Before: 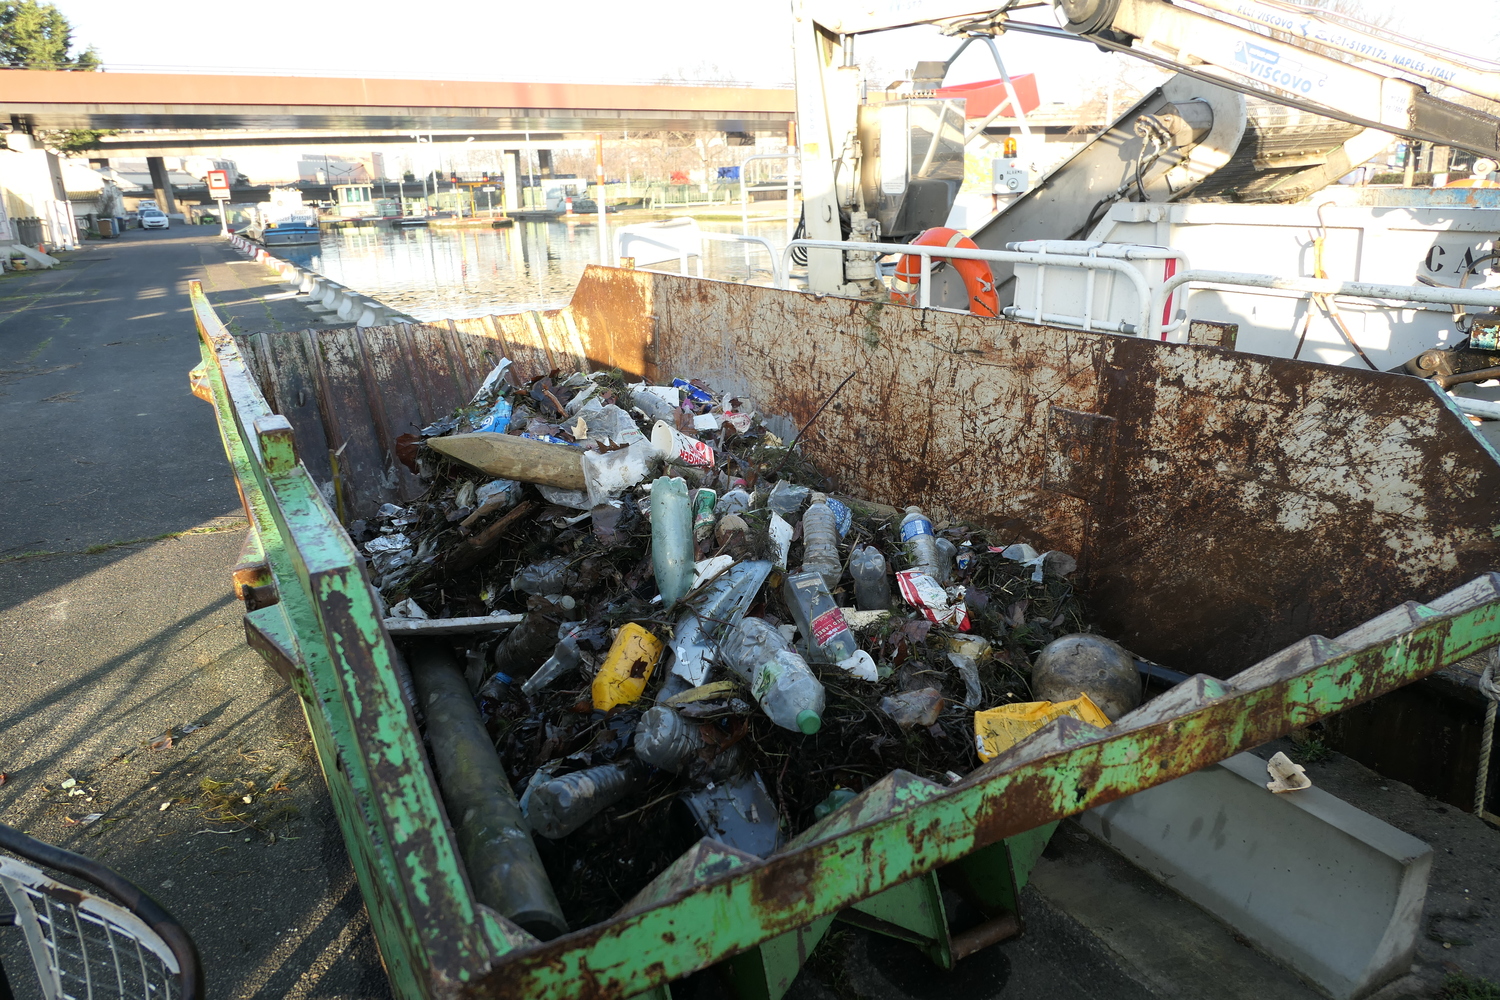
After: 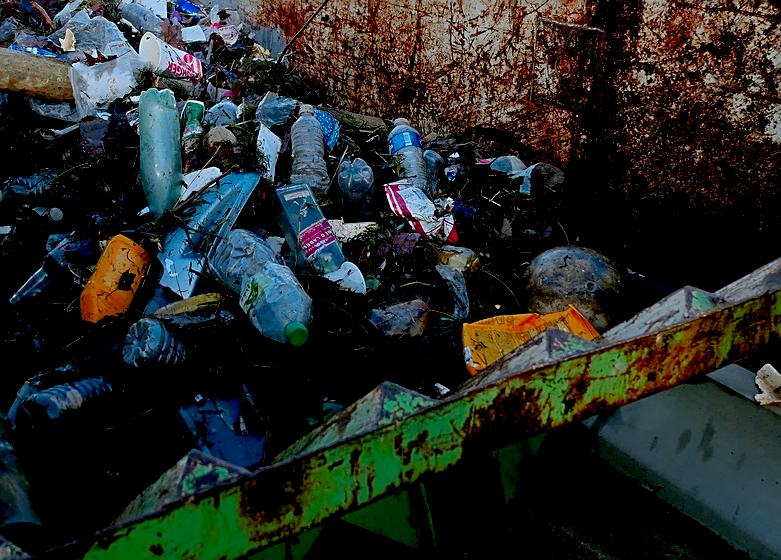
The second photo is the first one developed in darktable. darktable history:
crop: left 34.157%, top 38.852%, right 13.736%, bottom 5.139%
color calibration: illuminant as shot in camera, x 0.358, y 0.373, temperature 4628.91 K
sharpen: on, module defaults
color zones: curves: ch0 [(0.473, 0.374) (0.742, 0.784)]; ch1 [(0.354, 0.737) (0.742, 0.705)]; ch2 [(0.318, 0.421) (0.758, 0.532)]
contrast brightness saturation: saturation -0.1
exposure: black level correction 0.046, exposure -0.234 EV, compensate highlight preservation false
